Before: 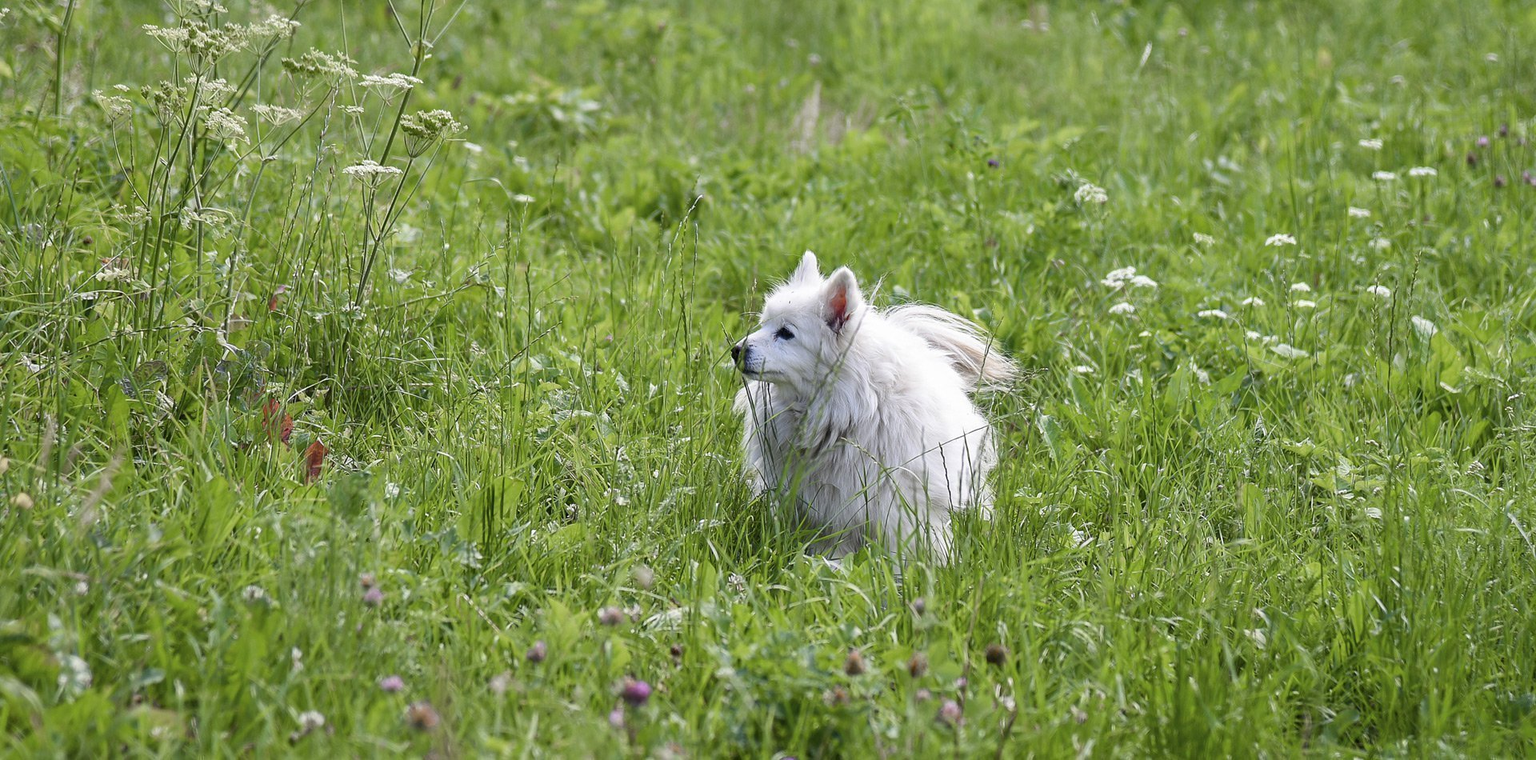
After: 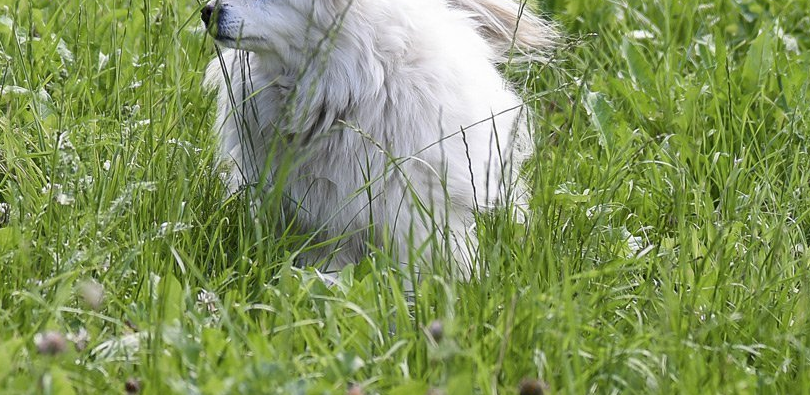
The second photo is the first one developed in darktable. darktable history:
crop: left 37.171%, top 45.048%, right 20.591%, bottom 13.362%
